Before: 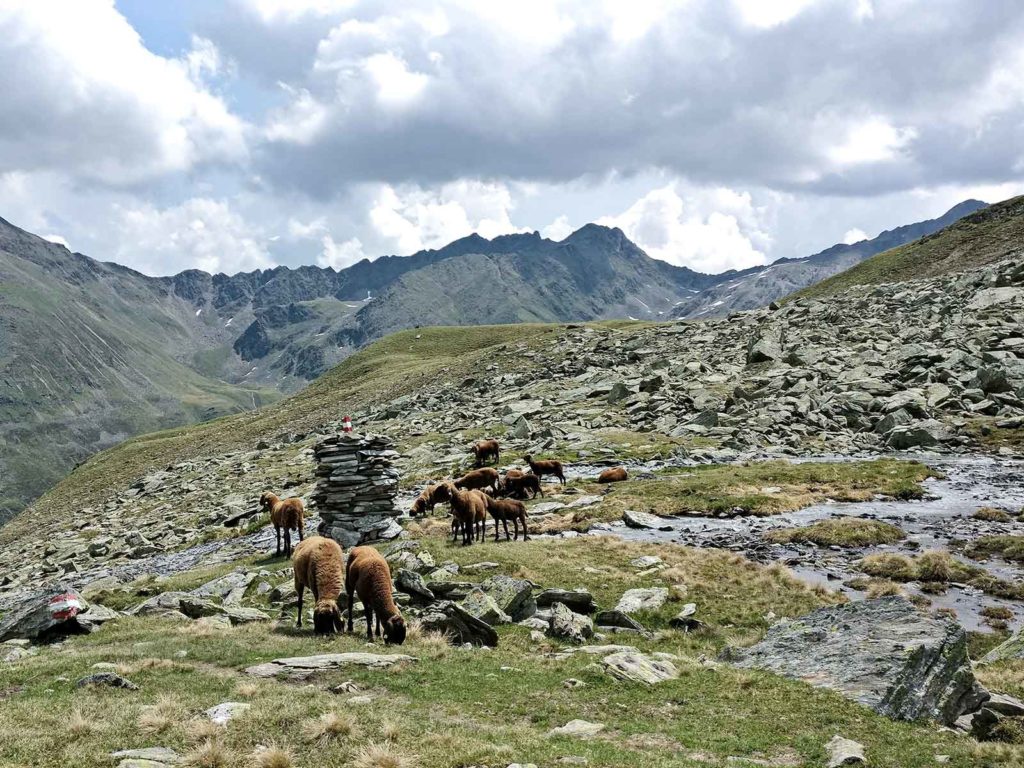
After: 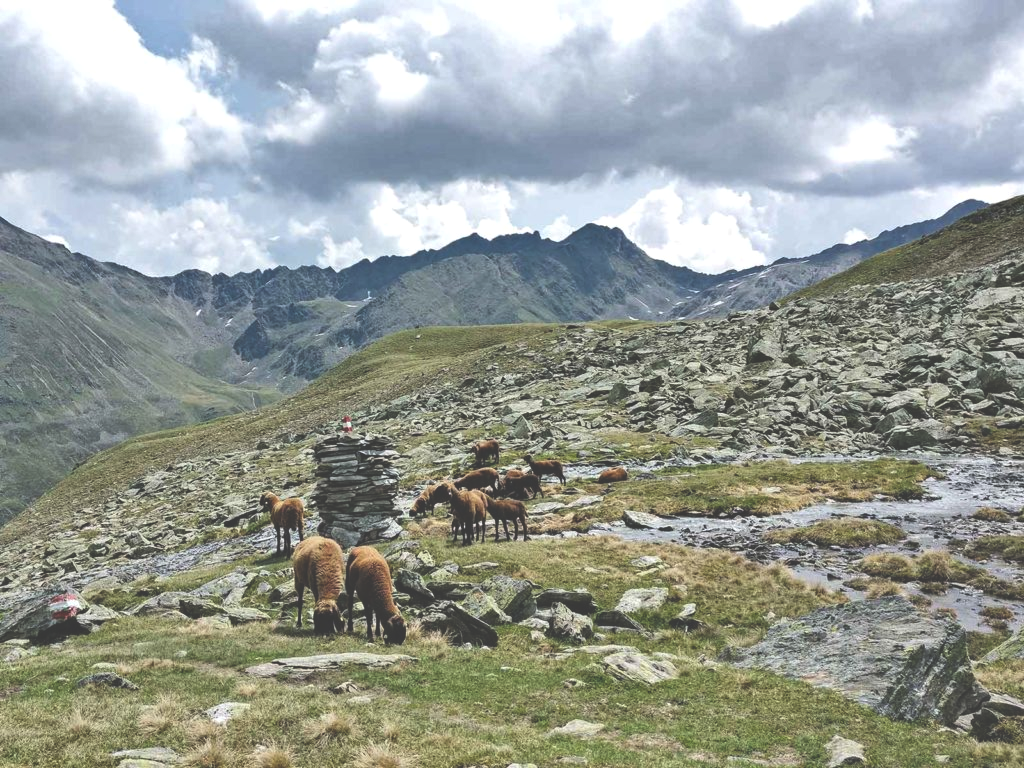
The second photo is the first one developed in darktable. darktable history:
shadows and highlights: highlights color adjustment 0%, soften with gaussian
exposure: black level correction -0.041, exposure 0.064 EV, compensate highlight preservation false
color balance rgb: perceptual saturation grading › global saturation 10%, global vibrance 10%
